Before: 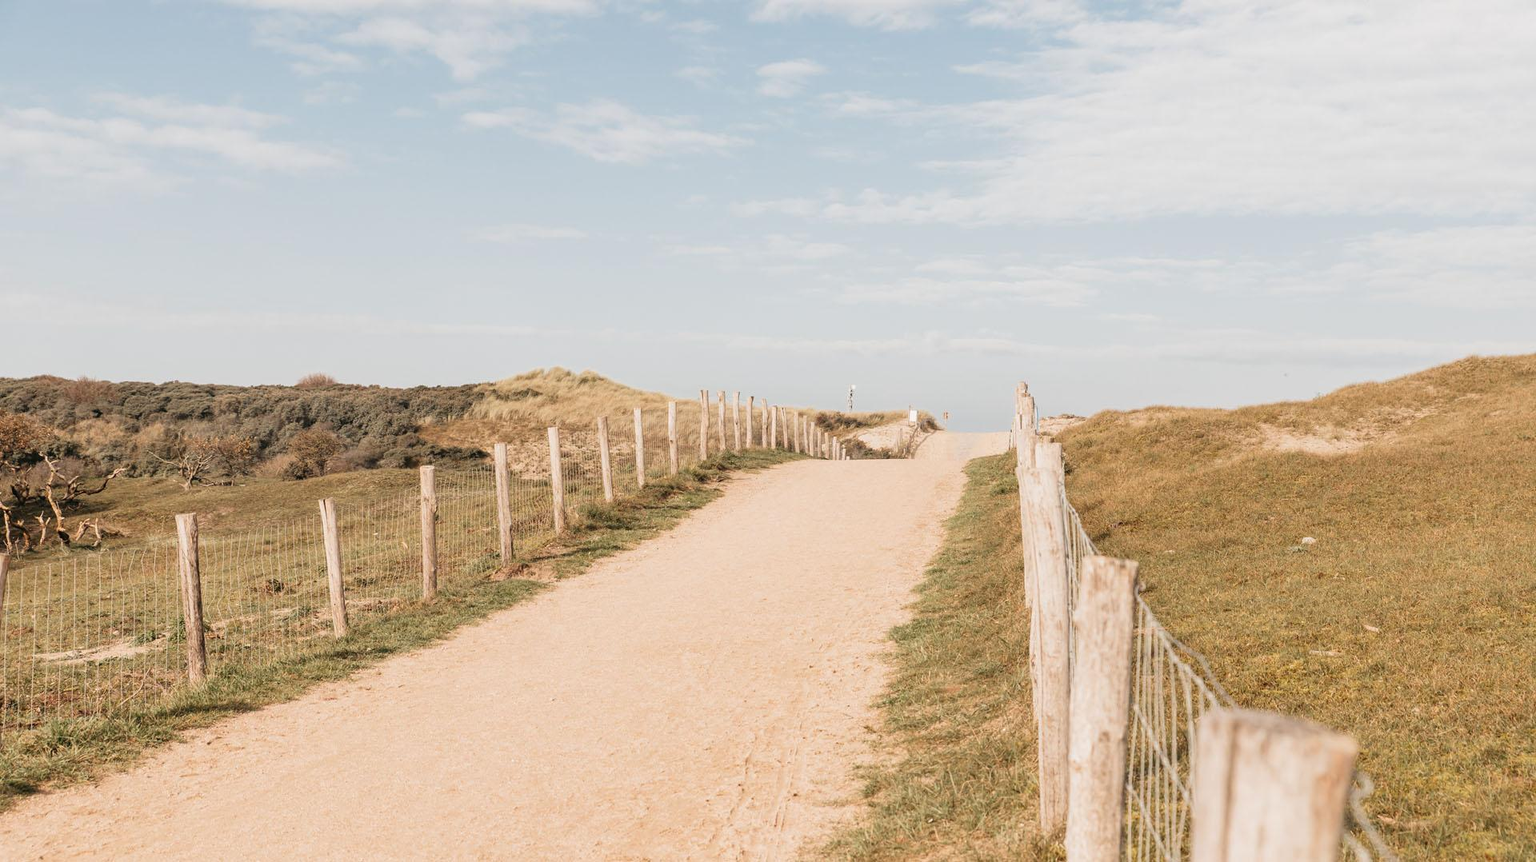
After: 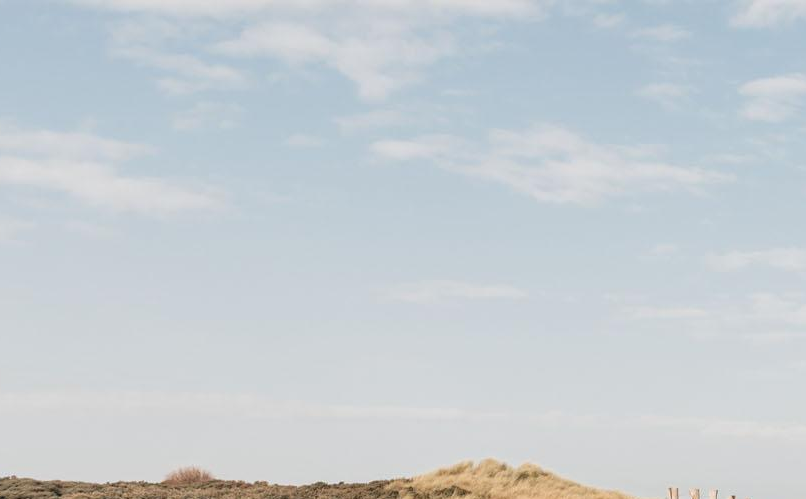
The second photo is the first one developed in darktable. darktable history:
crop and rotate: left 10.817%, top 0.062%, right 47.194%, bottom 53.626%
base curve: curves: ch0 [(0, 0) (0.297, 0.298) (1, 1)], preserve colors none
